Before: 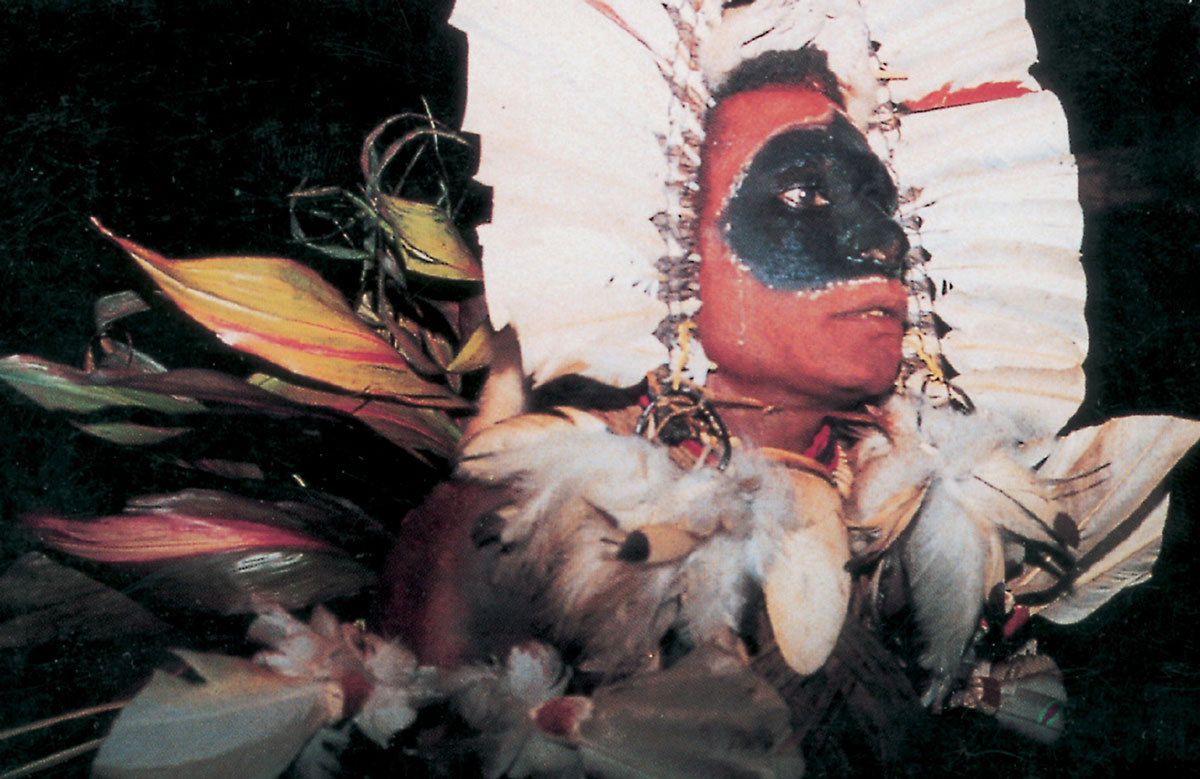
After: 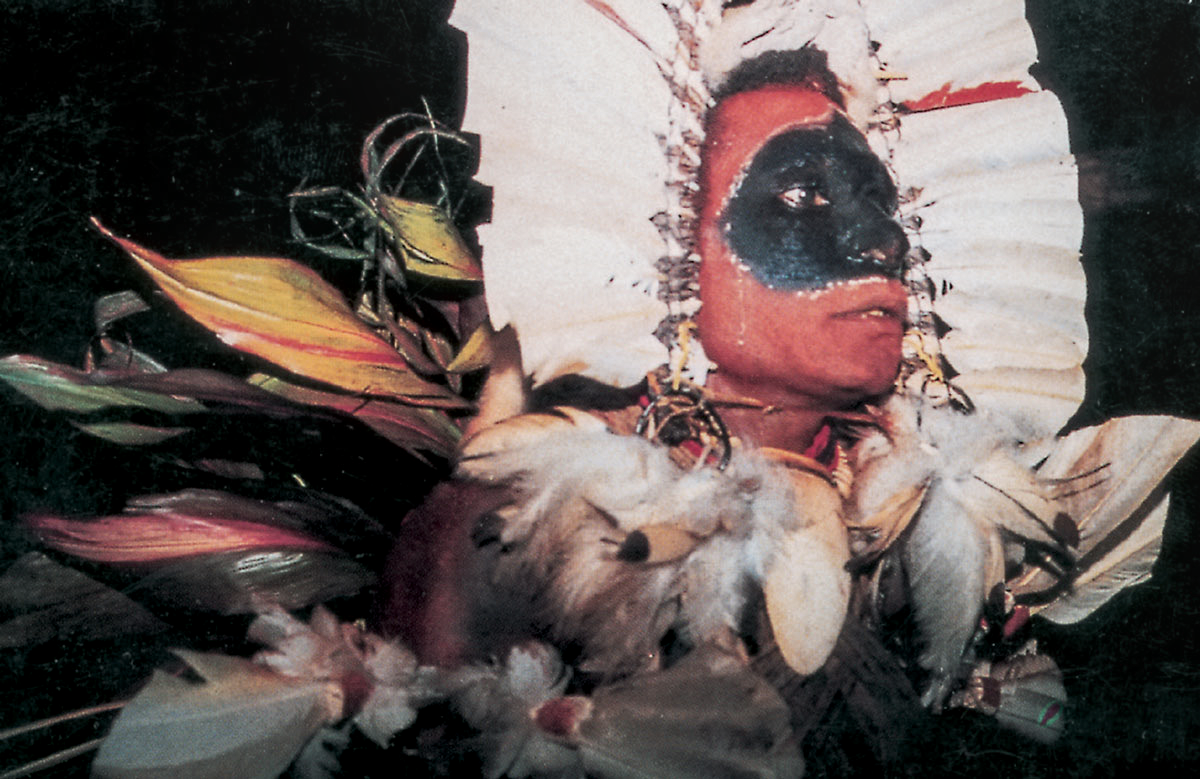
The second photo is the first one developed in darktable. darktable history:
local contrast: on, module defaults
contrast equalizer: y [[0.5 ×6], [0.5 ×6], [0.5 ×6], [0 ×6], [0, 0, 0, 0.581, 0.011, 0]]
